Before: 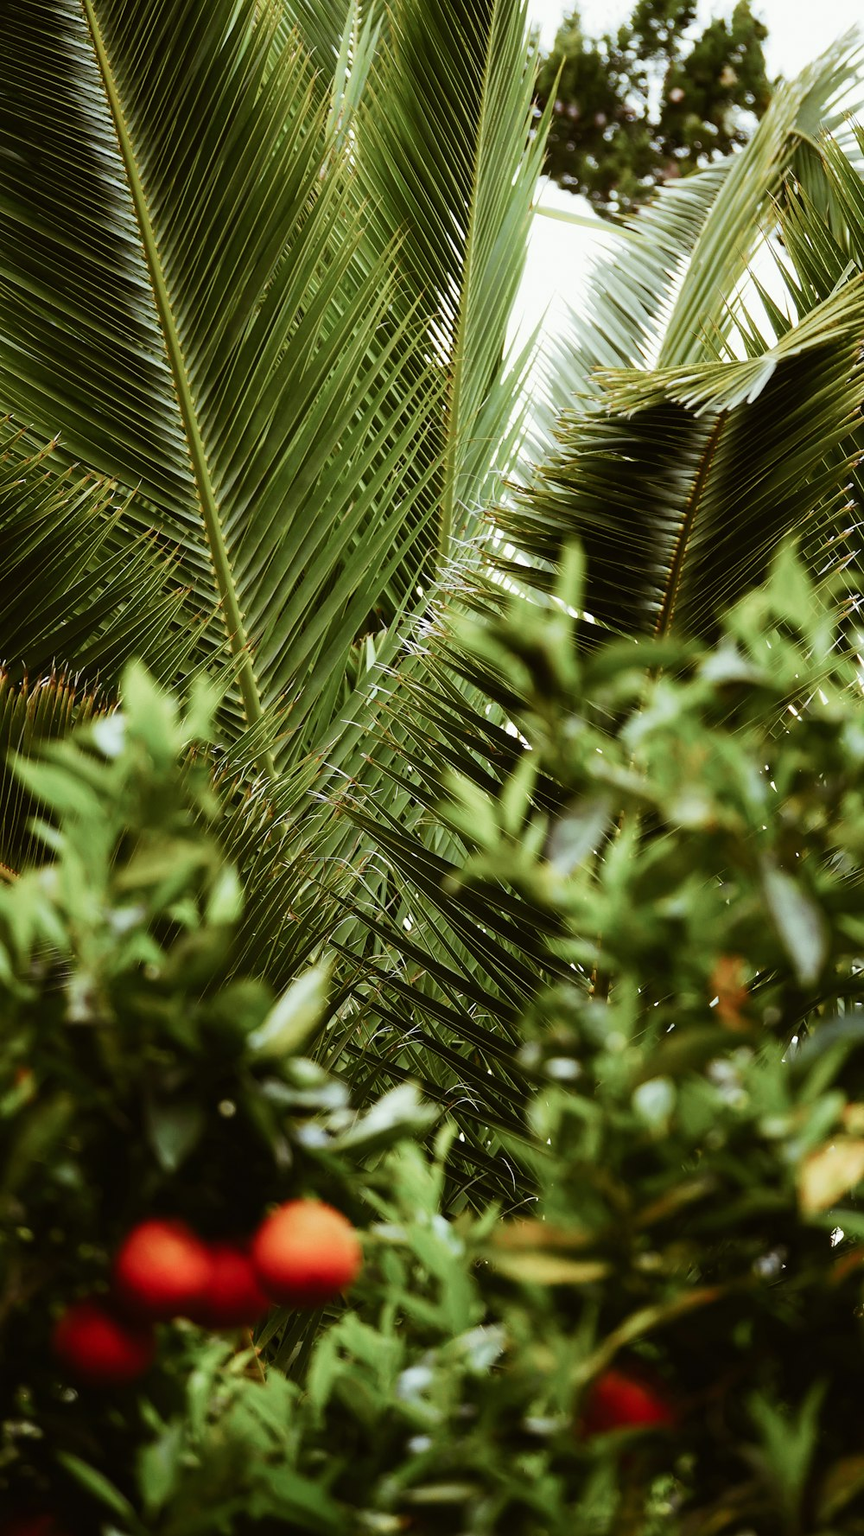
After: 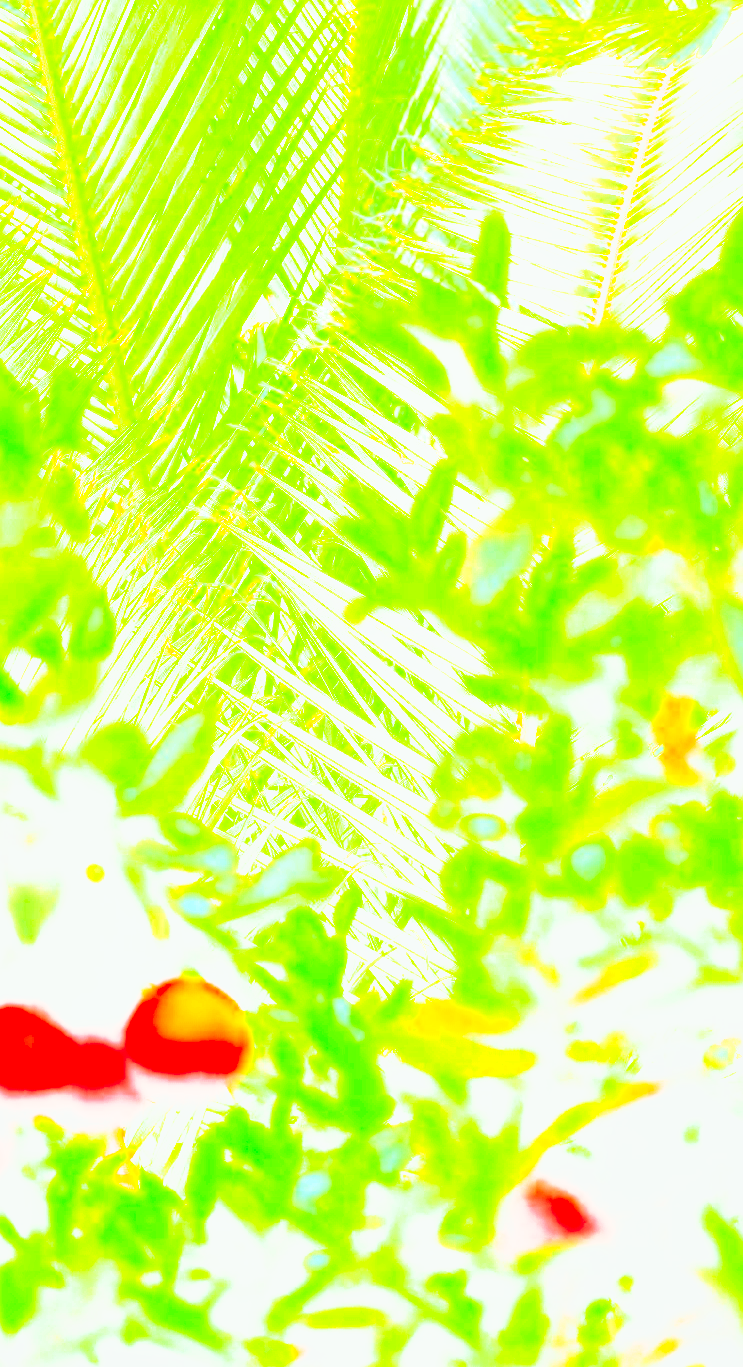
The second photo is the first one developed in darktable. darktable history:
crop: left 16.825%, top 23.056%, right 8.86%
contrast brightness saturation: contrast -0.979, brightness -0.159, saturation 0.768
filmic rgb: black relative exposure -5.07 EV, white relative exposure 3.96 EV, threshold 5.94 EV, hardness 2.89, contrast 1.297, highlights saturation mix -9.14%, enable highlight reconstruction true
exposure: compensate highlight preservation false
tone curve: curves: ch0 [(0, 0.018) (0.162, 0.128) (0.434, 0.478) (0.667, 0.785) (0.819, 0.943) (1, 0.991)]; ch1 [(0, 0) (0.402, 0.36) (0.476, 0.449) (0.506, 0.505) (0.523, 0.518) (0.582, 0.586) (0.641, 0.668) (0.7, 0.741) (1, 1)]; ch2 [(0, 0) (0.416, 0.403) (0.483, 0.472) (0.503, 0.505) (0.521, 0.519) (0.547, 0.561) (0.597, 0.643) (0.699, 0.759) (0.997, 0.858)], color space Lab, independent channels, preserve colors none
shadows and highlights: shadows -22.66, highlights 47.63, soften with gaussian
sharpen: on, module defaults
levels: mode automatic
